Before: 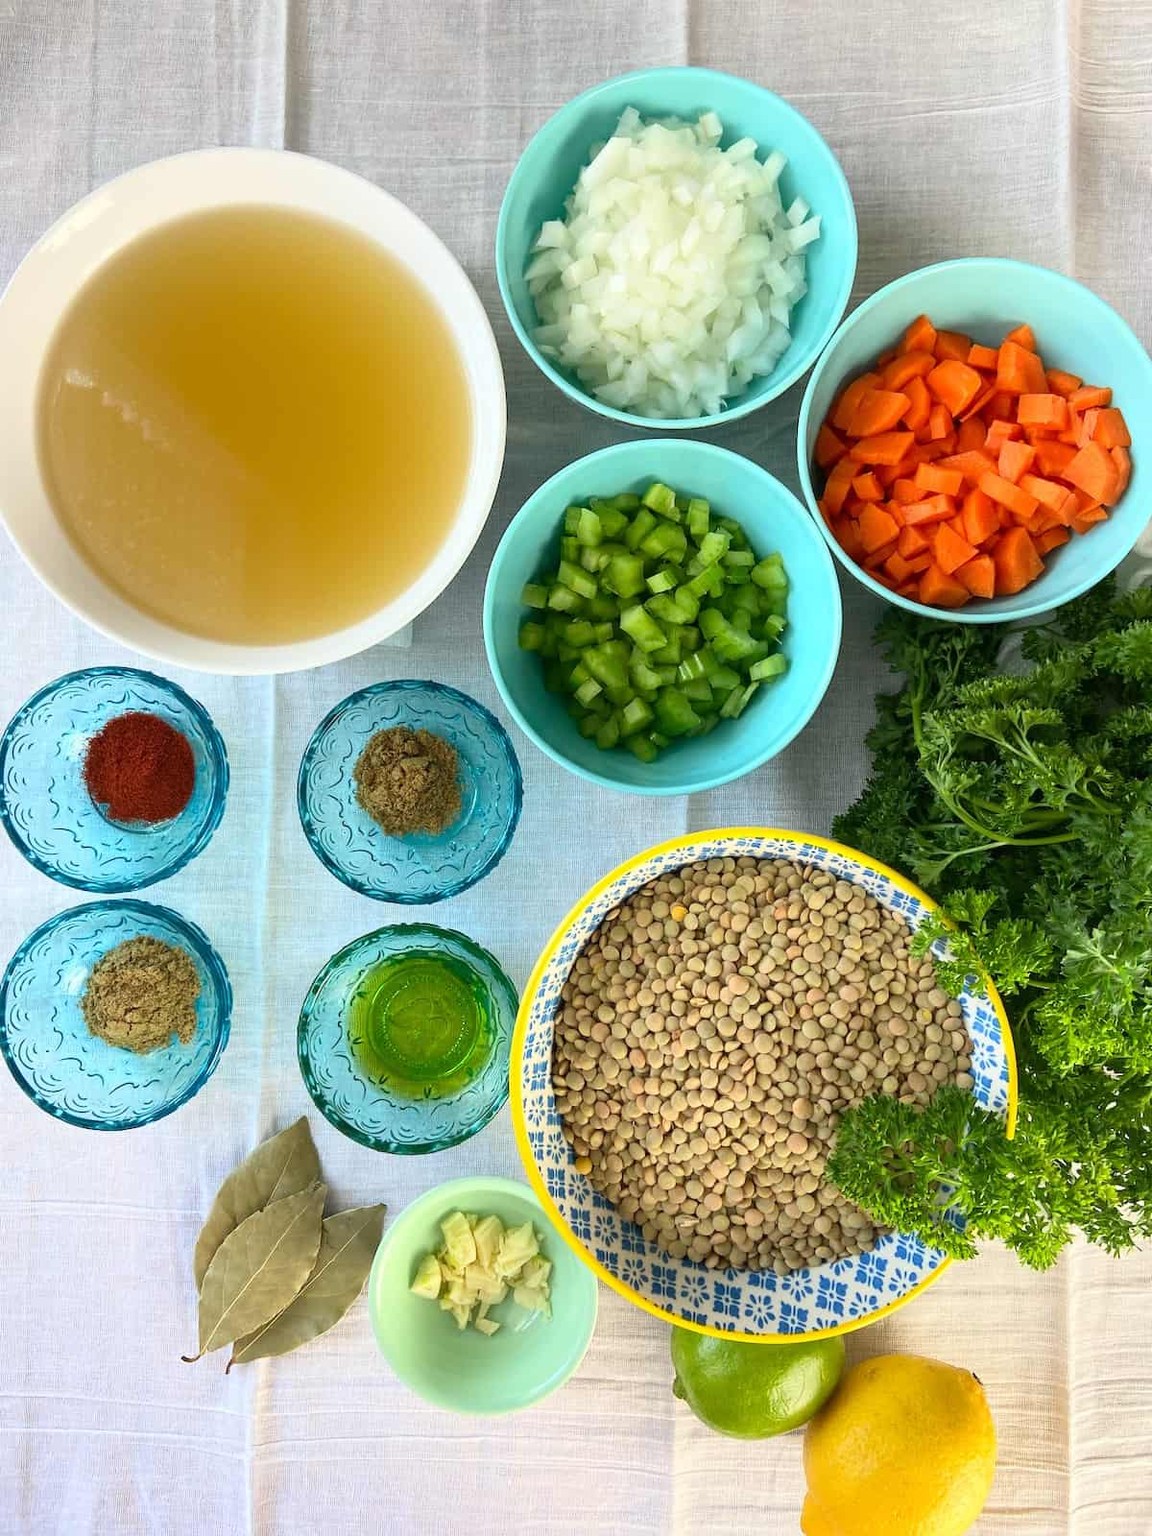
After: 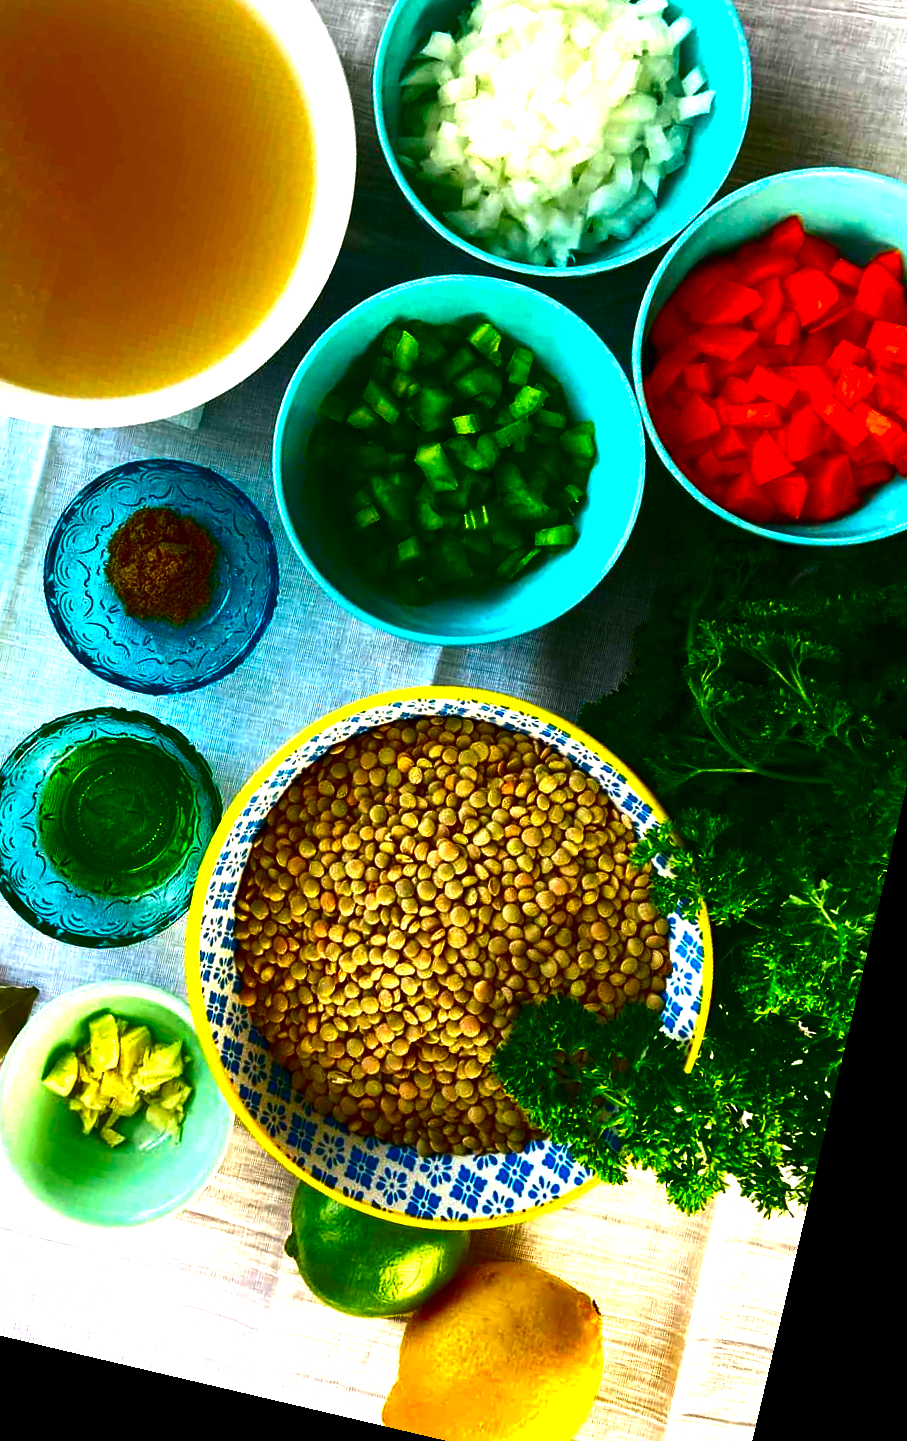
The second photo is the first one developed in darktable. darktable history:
crop and rotate: left 28.256%, top 17.734%, right 12.656%, bottom 3.573%
rotate and perspective: rotation 13.27°, automatic cropping off
color balance: mode lift, gamma, gain (sRGB)
contrast brightness saturation: brightness -1, saturation 1
exposure: exposure 0.566 EV, compensate highlight preservation false
